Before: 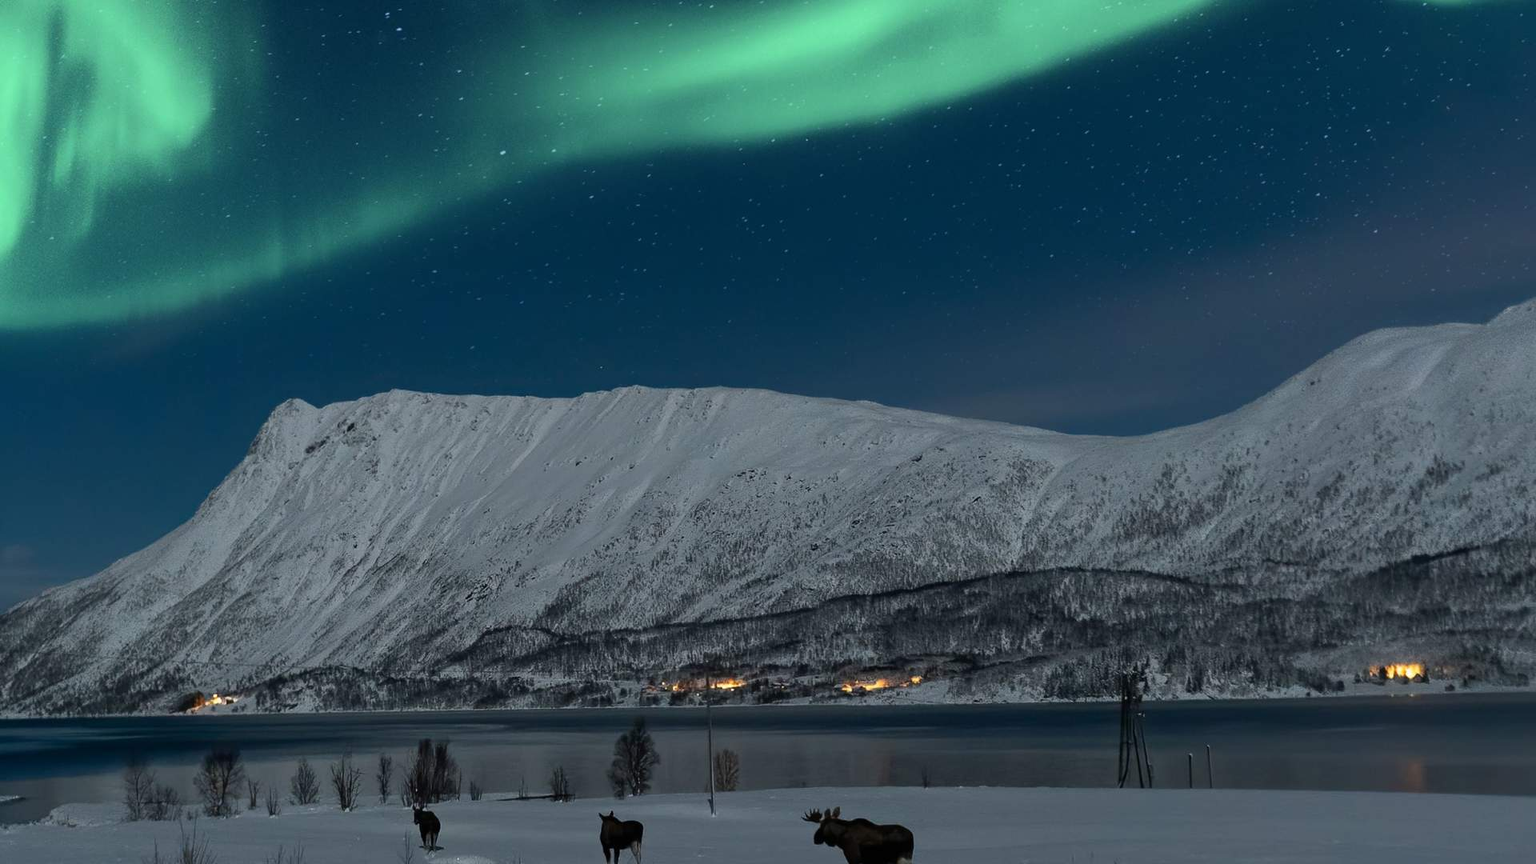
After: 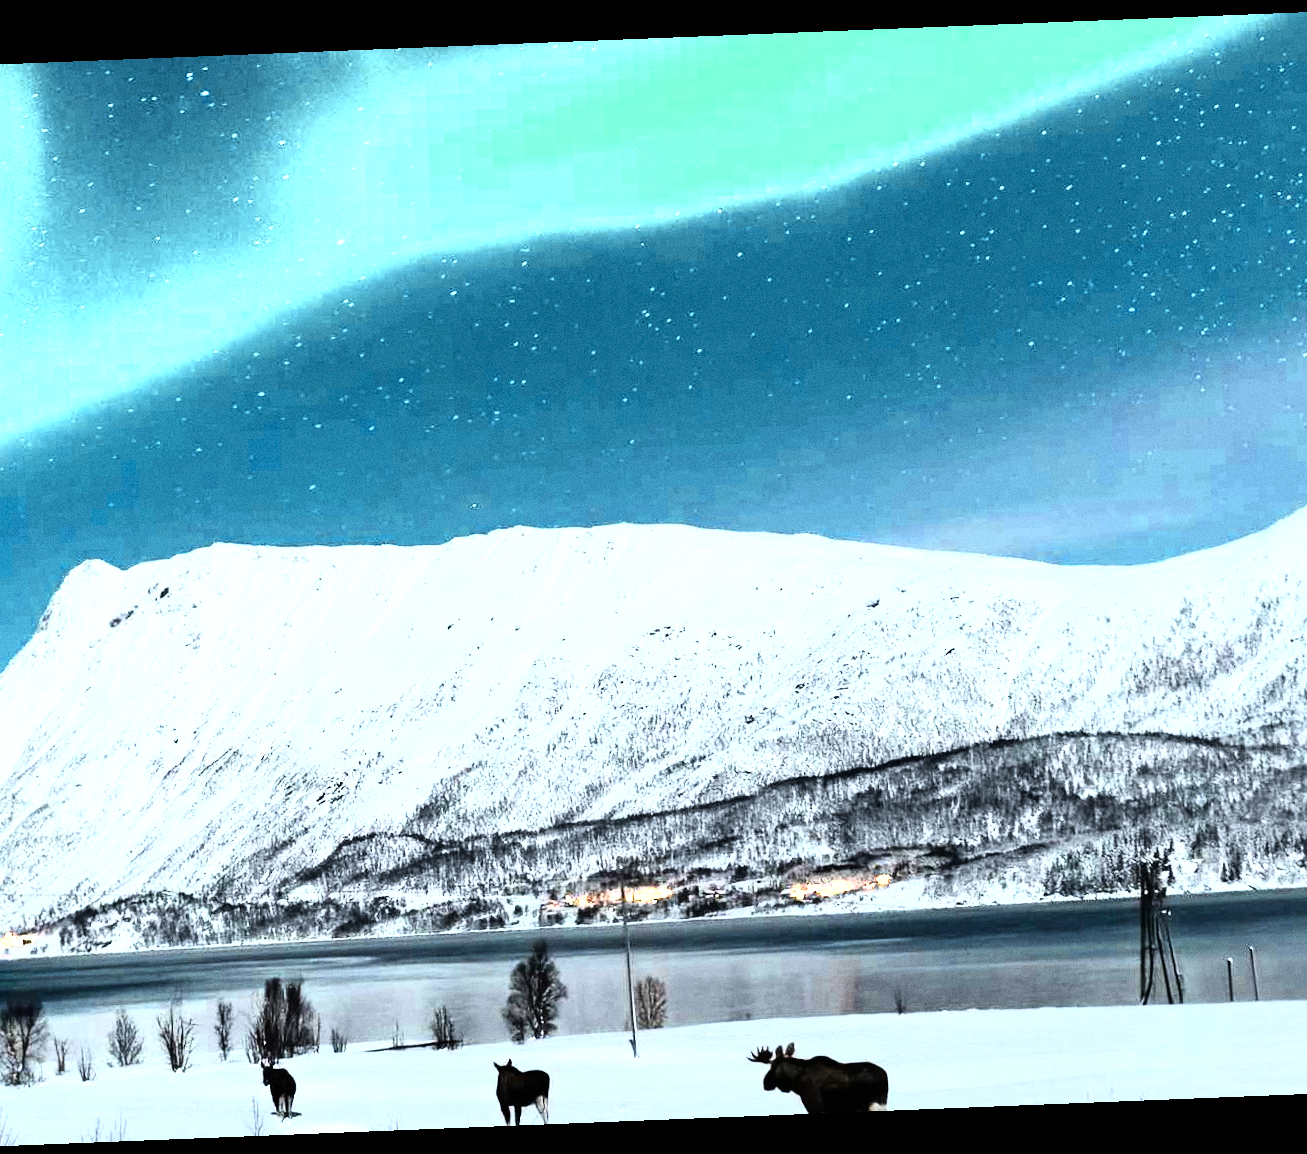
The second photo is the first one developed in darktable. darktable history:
rgb curve: curves: ch0 [(0, 0) (0.21, 0.15) (0.24, 0.21) (0.5, 0.75) (0.75, 0.96) (0.89, 0.99) (1, 1)]; ch1 [(0, 0.02) (0.21, 0.13) (0.25, 0.2) (0.5, 0.67) (0.75, 0.9) (0.89, 0.97) (1, 1)]; ch2 [(0, 0.02) (0.21, 0.13) (0.25, 0.2) (0.5, 0.67) (0.75, 0.9) (0.89, 0.97) (1, 1)], compensate middle gray true
crop and rotate: left 15.055%, right 18.278%
grain: coarseness 7.08 ISO, strength 21.67%, mid-tones bias 59.58%
exposure: black level correction 0, exposure 1.625 EV, compensate exposure bias true, compensate highlight preservation false
white balance: emerald 1
color zones: curves: ch0 [(0.018, 0.548) (0.197, 0.654) (0.425, 0.447) (0.605, 0.658) (0.732, 0.579)]; ch1 [(0.105, 0.531) (0.224, 0.531) (0.386, 0.39) (0.618, 0.456) (0.732, 0.456) (0.956, 0.421)]; ch2 [(0.039, 0.583) (0.215, 0.465) (0.399, 0.544) (0.465, 0.548) (0.614, 0.447) (0.724, 0.43) (0.882, 0.623) (0.956, 0.632)]
rotate and perspective: rotation -2.29°, automatic cropping off
